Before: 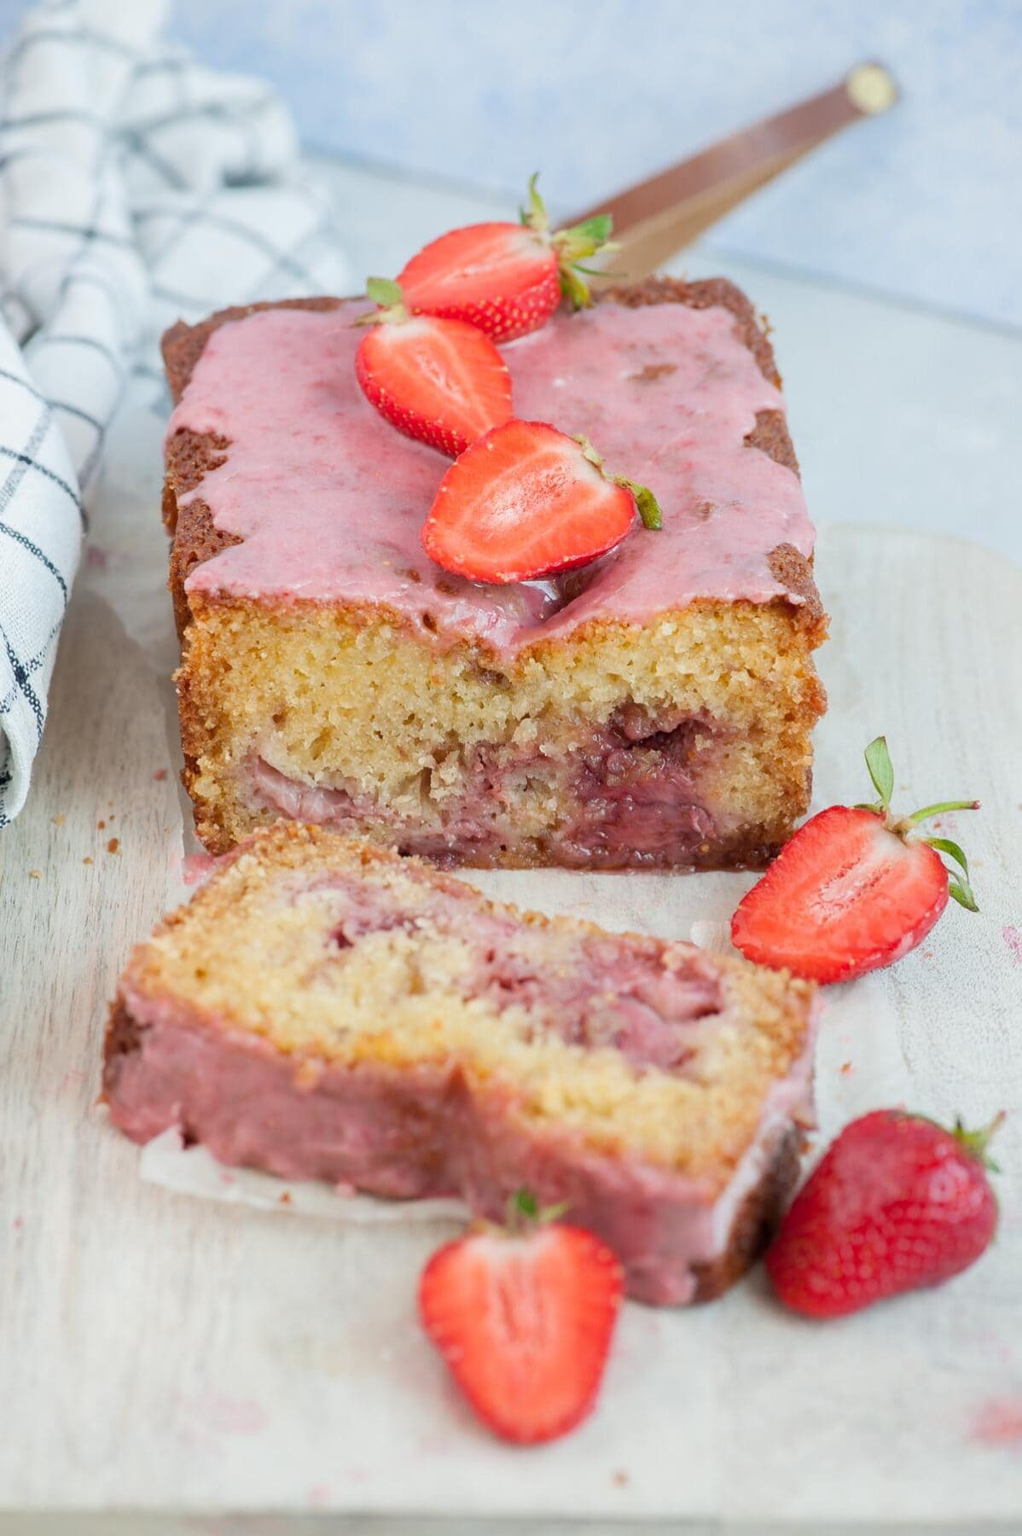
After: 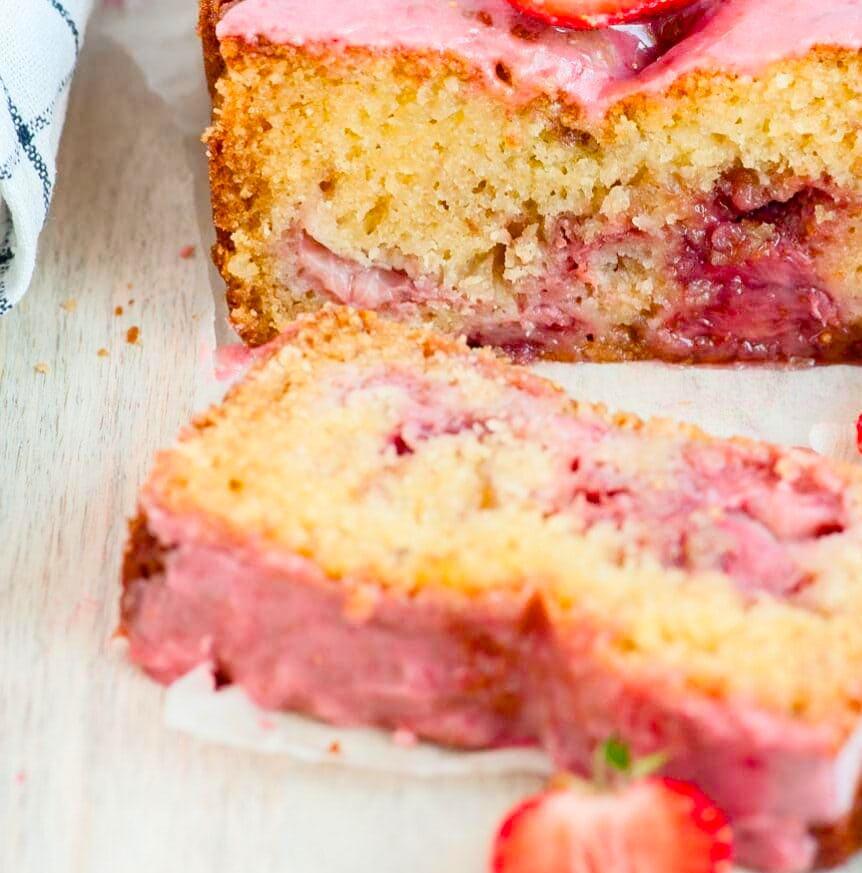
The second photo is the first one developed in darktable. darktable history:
color balance rgb: perceptual saturation grading › global saturation 20%, perceptual saturation grading › highlights -25%, perceptual saturation grading › shadows 50%
contrast brightness saturation: contrast 0.2, brightness 0.16, saturation 0.22
crop: top 36.498%, right 27.964%, bottom 14.995%
